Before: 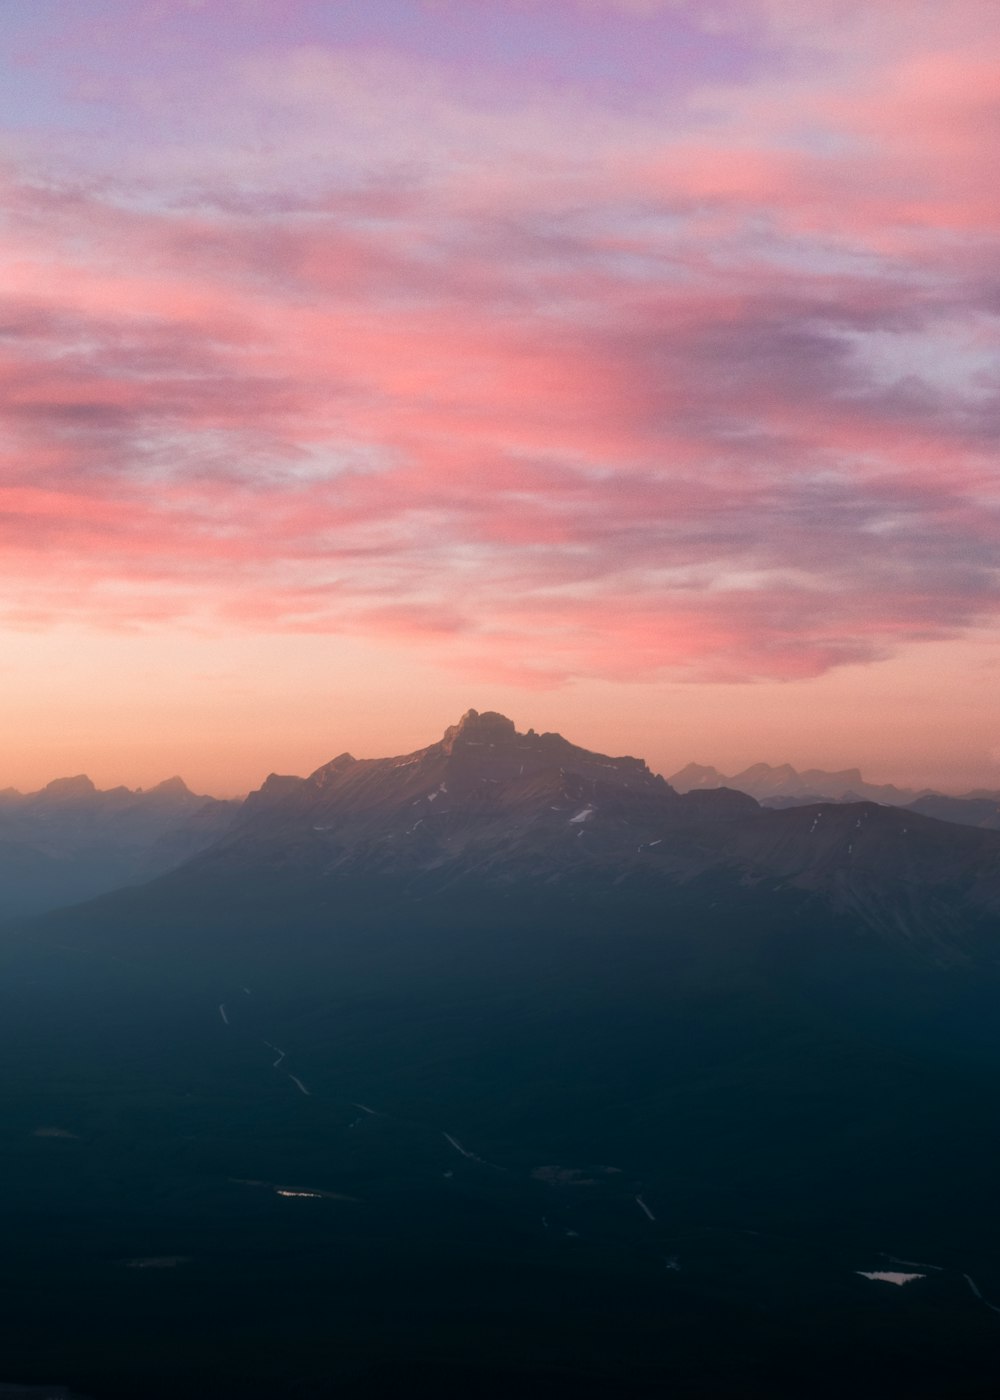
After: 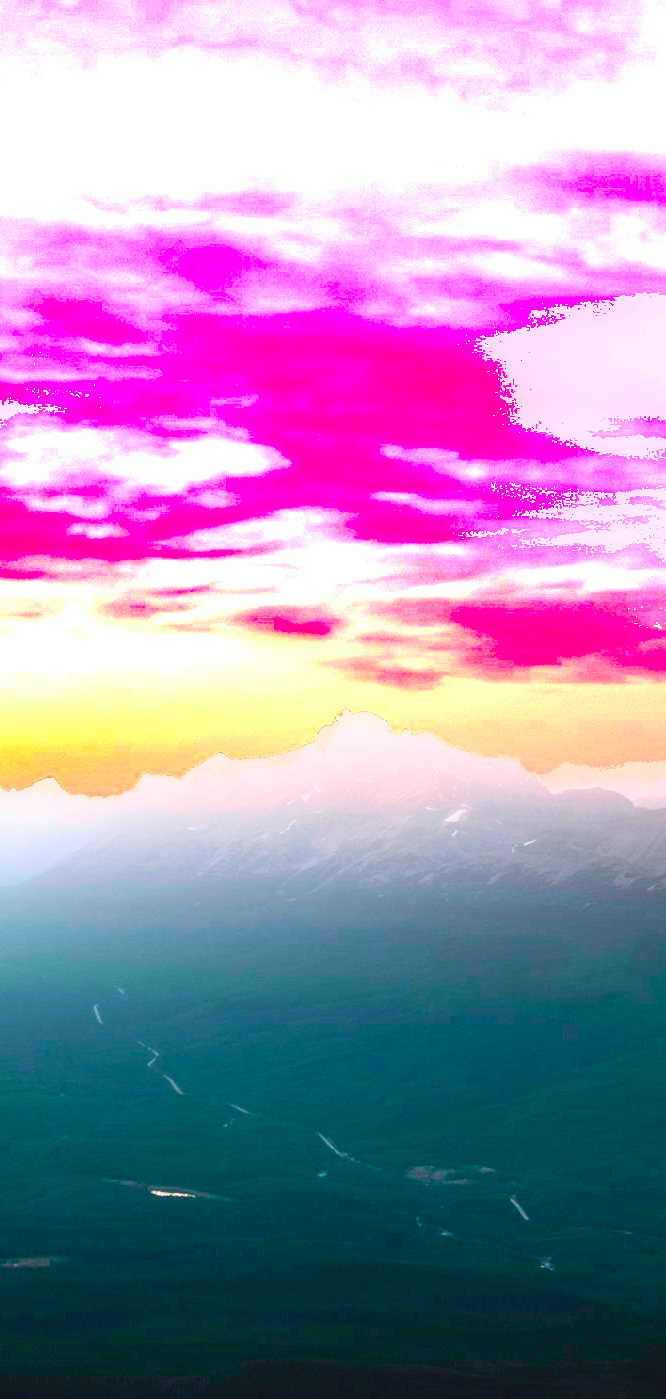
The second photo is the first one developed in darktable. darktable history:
color balance: contrast 6.48%, output saturation 113.3%
exposure: black level correction 0, exposure 1.675 EV, compensate exposure bias true, compensate highlight preservation false
tone curve: curves: ch0 [(0, 0) (0.055, 0.057) (0.258, 0.307) (0.434, 0.543) (0.517, 0.657) (0.745, 0.874) (1, 1)]; ch1 [(0, 0) (0.346, 0.307) (0.418, 0.383) (0.46, 0.439) (0.482, 0.493) (0.502, 0.503) (0.517, 0.514) (0.55, 0.561) (0.588, 0.603) (0.646, 0.688) (1, 1)]; ch2 [(0, 0) (0.346, 0.34) (0.431, 0.45) (0.485, 0.499) (0.5, 0.503) (0.527, 0.525) (0.545, 0.562) (0.679, 0.706) (1, 1)], color space Lab, independent channels, preserve colors none
crop and rotate: left 12.648%, right 20.685%
shadows and highlights: highlights 70.7, soften with gaussian
